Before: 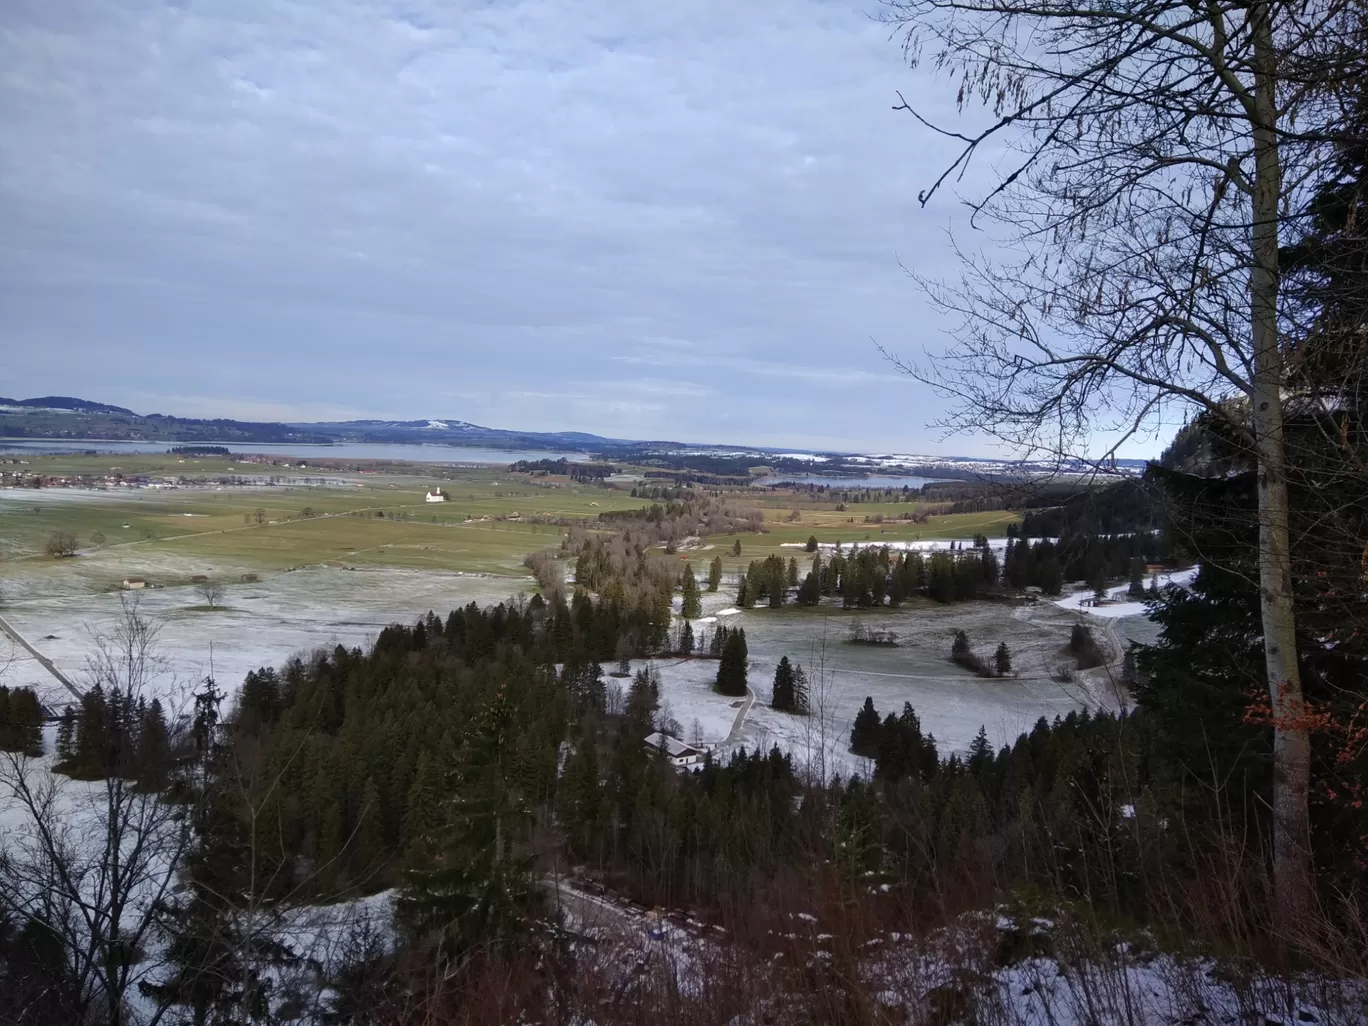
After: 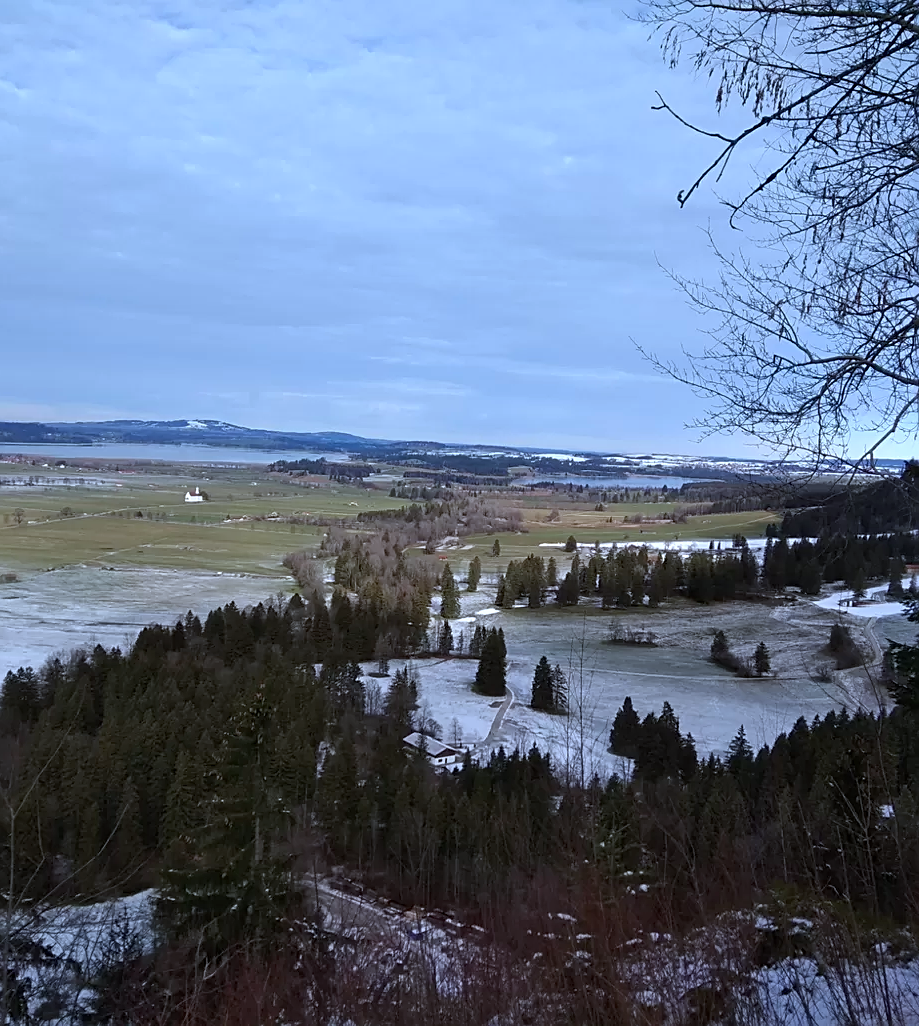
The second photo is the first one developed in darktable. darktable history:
sharpen: on, module defaults
crop and rotate: left 17.618%, right 15.19%
color correction: highlights a* -2.41, highlights b* -18.55
exposure: black level correction 0.001, compensate exposure bias true, compensate highlight preservation false
